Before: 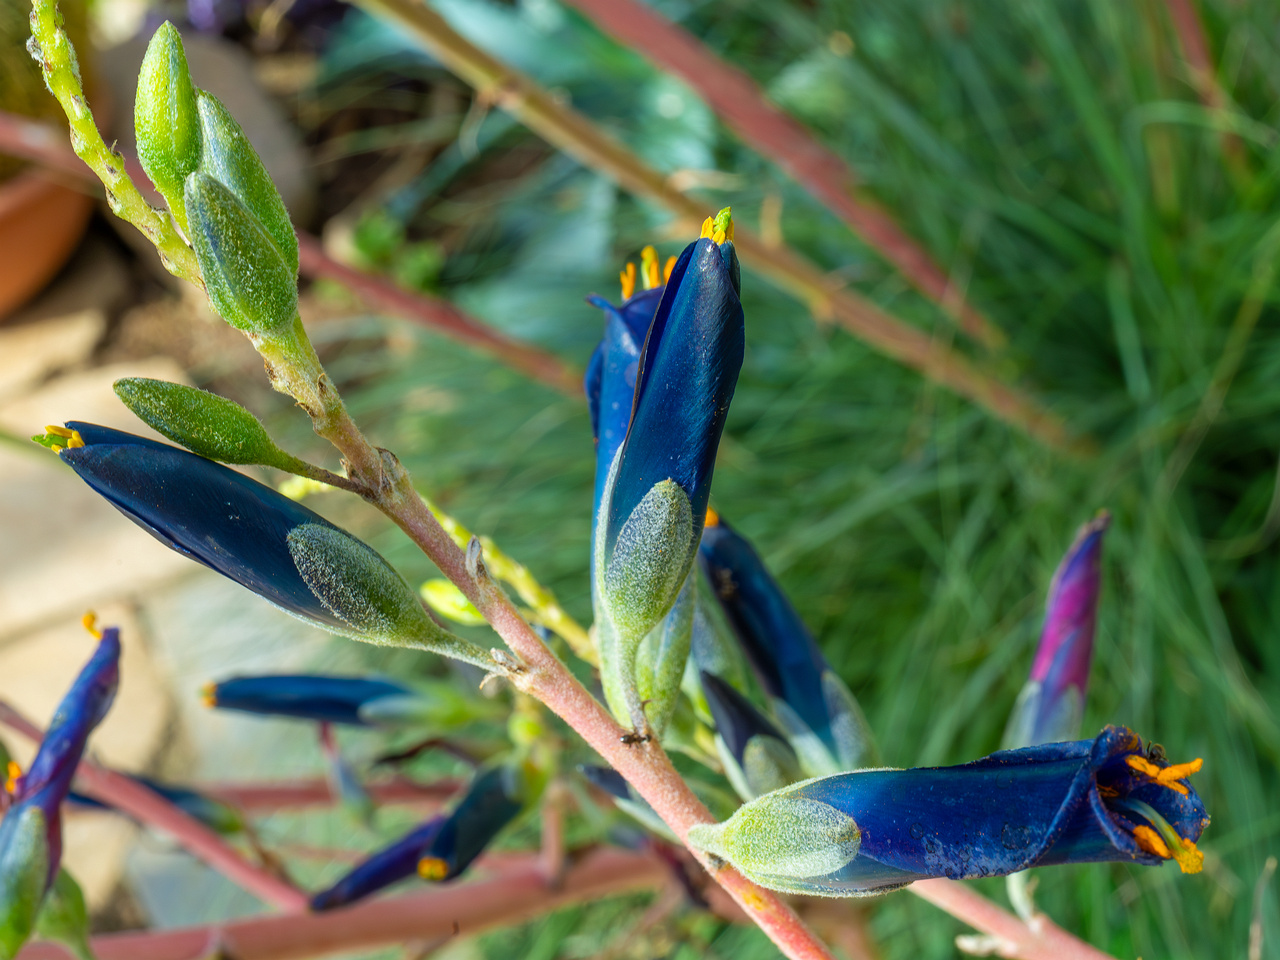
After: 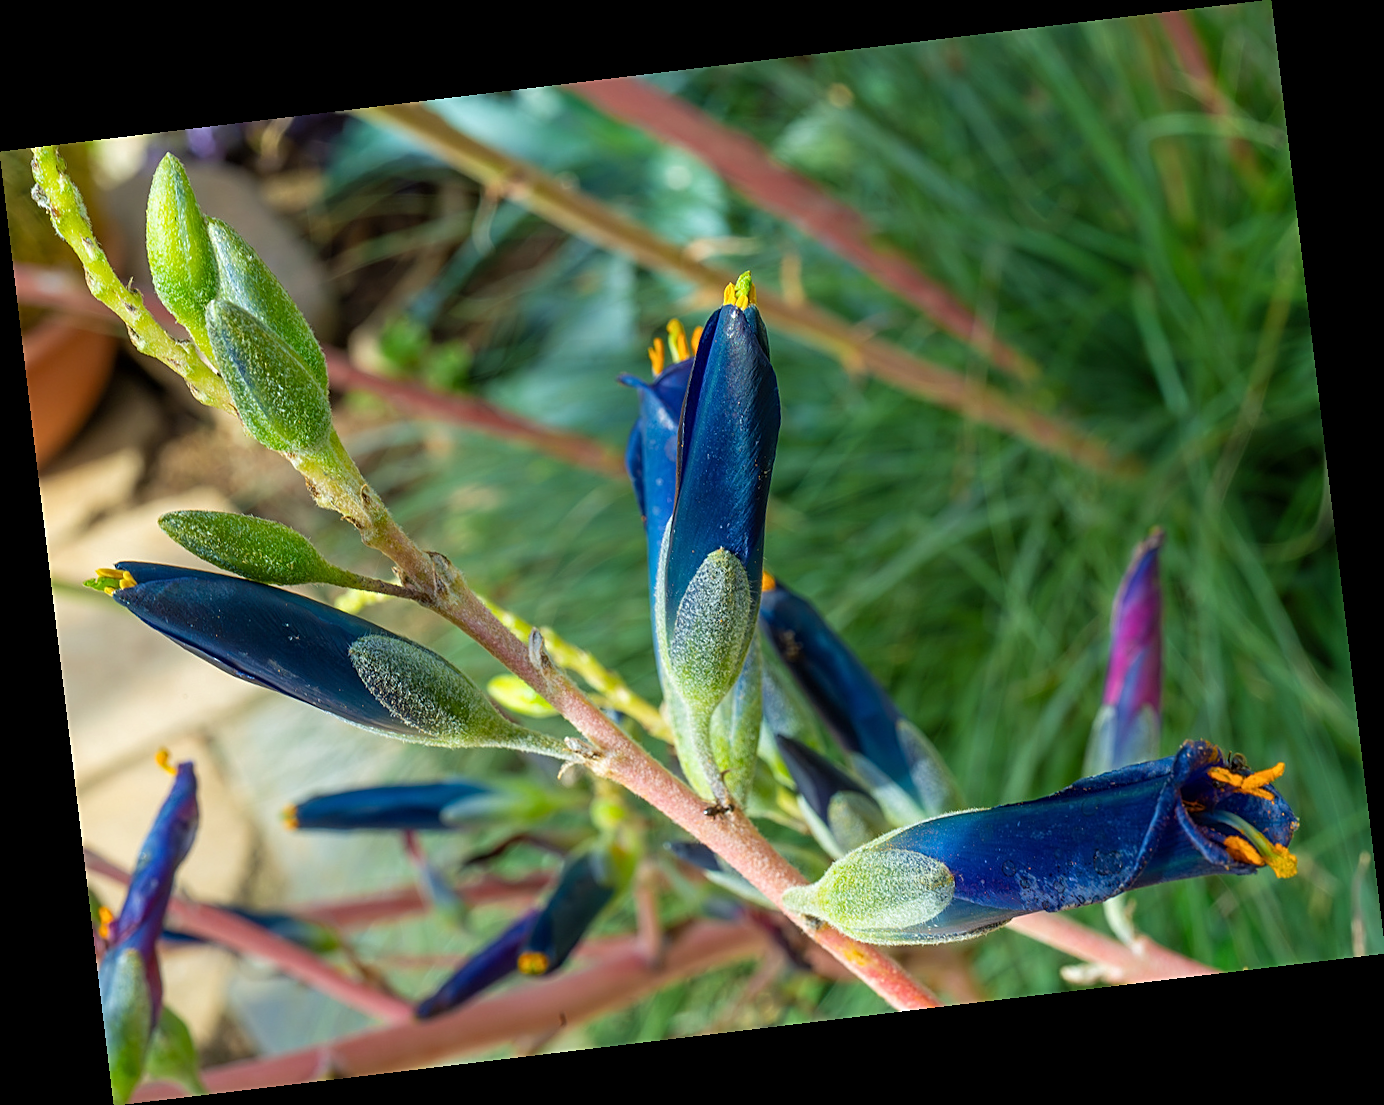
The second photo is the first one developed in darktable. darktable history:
rotate and perspective: rotation -6.83°, automatic cropping off
exposure: compensate highlight preservation false
sharpen: on, module defaults
